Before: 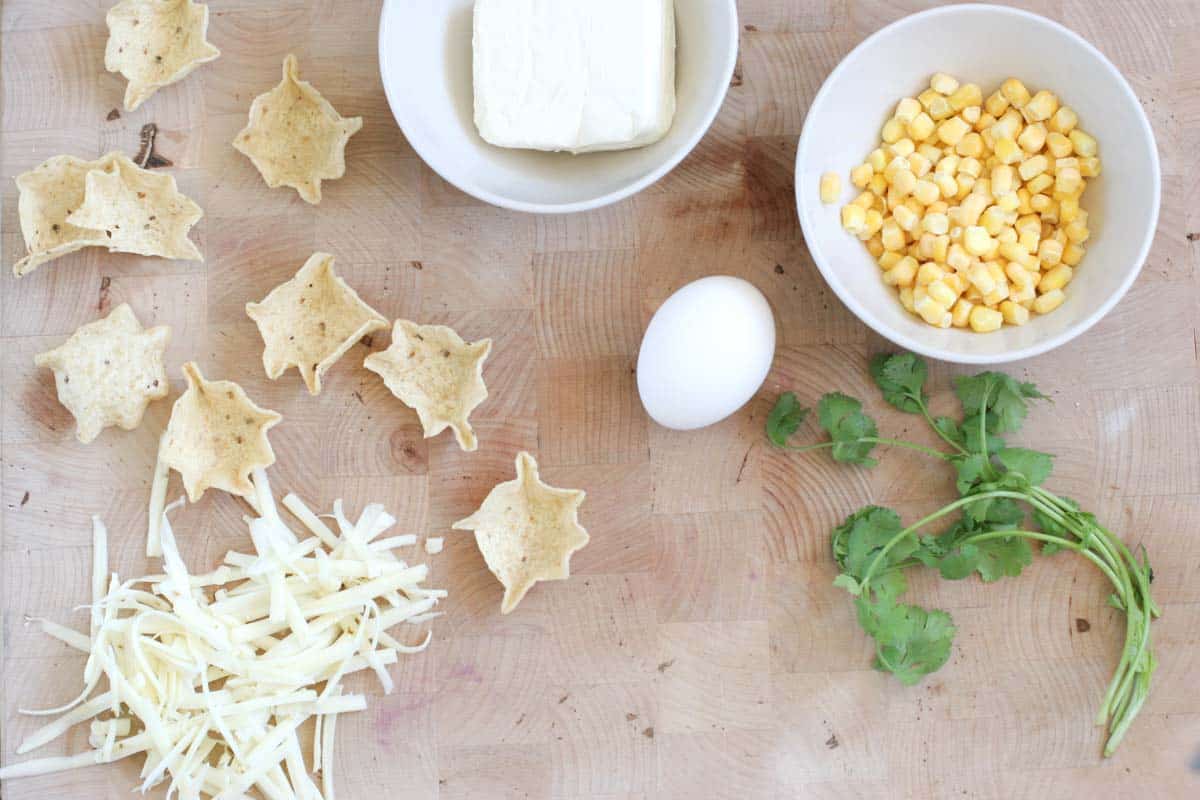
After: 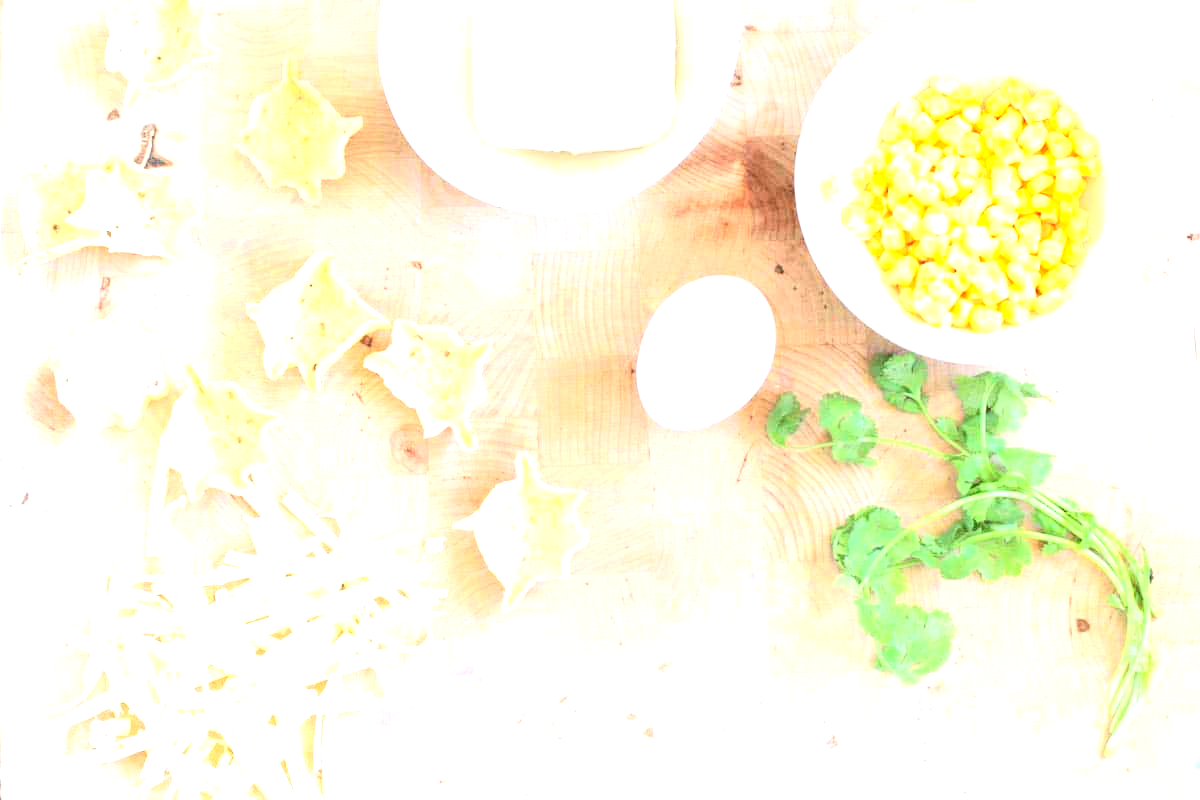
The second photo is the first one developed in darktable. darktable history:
exposure: black level correction 0, exposure 1.675 EV, compensate exposure bias true, compensate highlight preservation false
contrast brightness saturation: contrast 0.2, brightness 0.16, saturation 0.22
